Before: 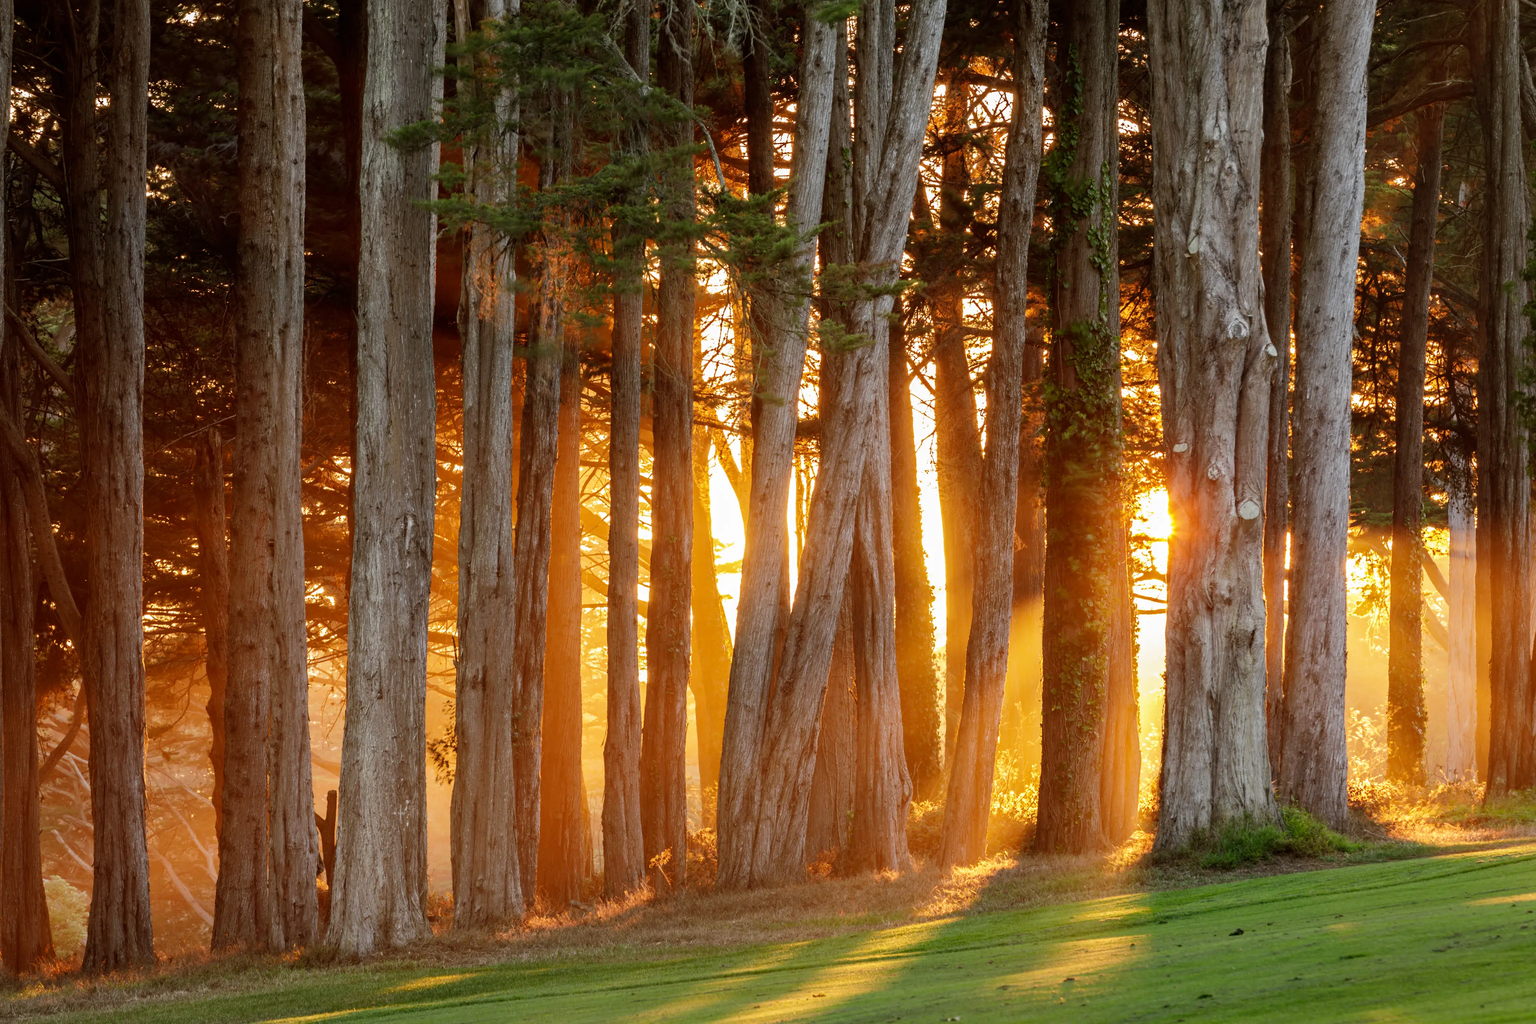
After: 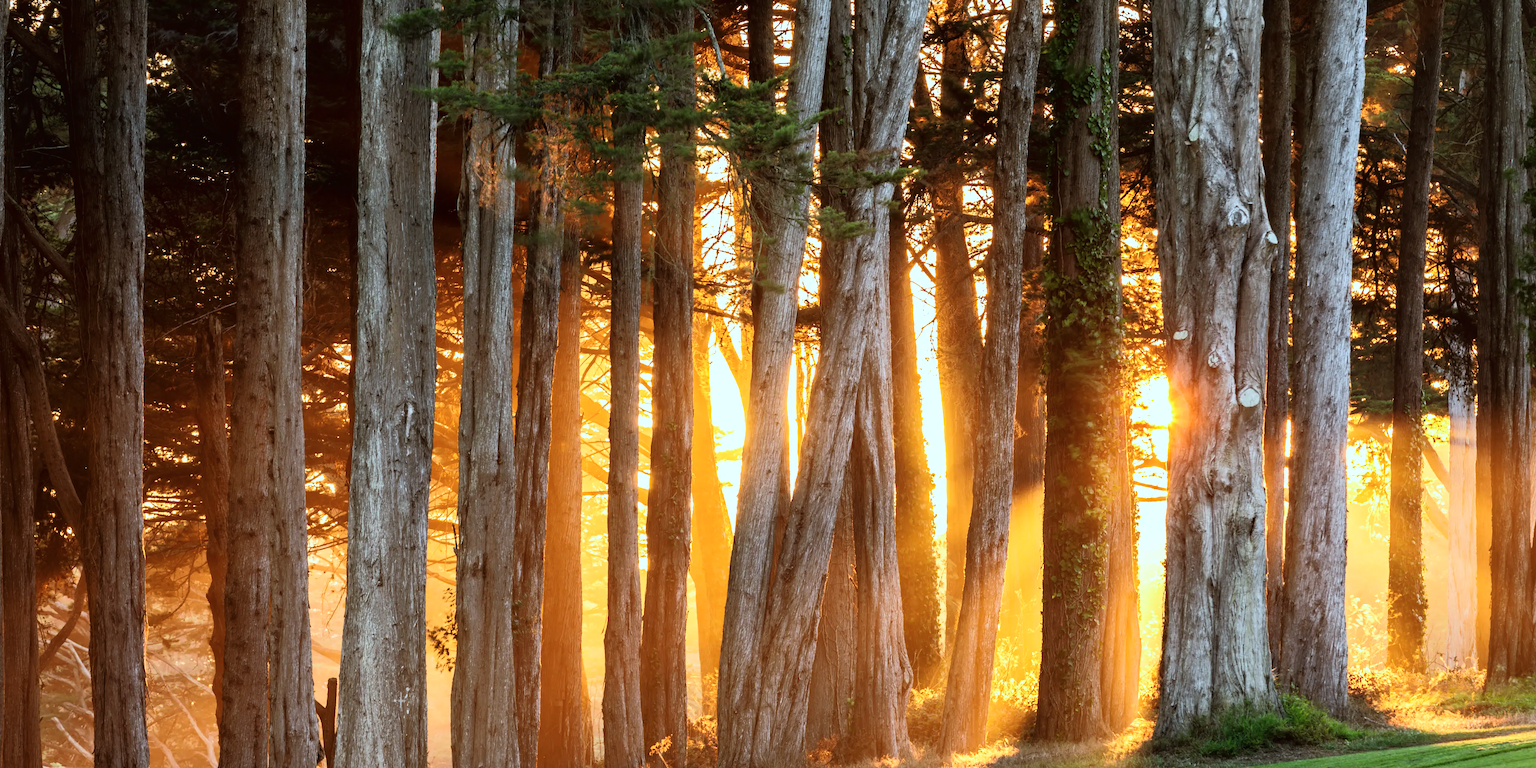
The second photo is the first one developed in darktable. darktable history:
color calibration: illuminant F (fluorescent), F source F9 (Cool White Deluxe 4150 K) – high CRI, x 0.375, y 0.373, temperature 4152.24 K
crop: top 11.037%, bottom 13.886%
tone curve: curves: ch0 [(0, 0.013) (0.074, 0.044) (0.251, 0.234) (0.472, 0.511) (0.63, 0.752) (0.746, 0.866) (0.899, 0.956) (1, 1)]; ch1 [(0, 0) (0.08, 0.08) (0.347, 0.394) (0.455, 0.441) (0.5, 0.5) (0.517, 0.53) (0.563, 0.611) (0.617, 0.682) (0.756, 0.788) (0.92, 0.92) (1, 1)]; ch2 [(0, 0) (0.096, 0.056) (0.304, 0.204) (0.5, 0.5) (0.539, 0.575) (0.597, 0.644) (0.92, 0.92) (1, 1)], color space Lab, linked channels, preserve colors none
